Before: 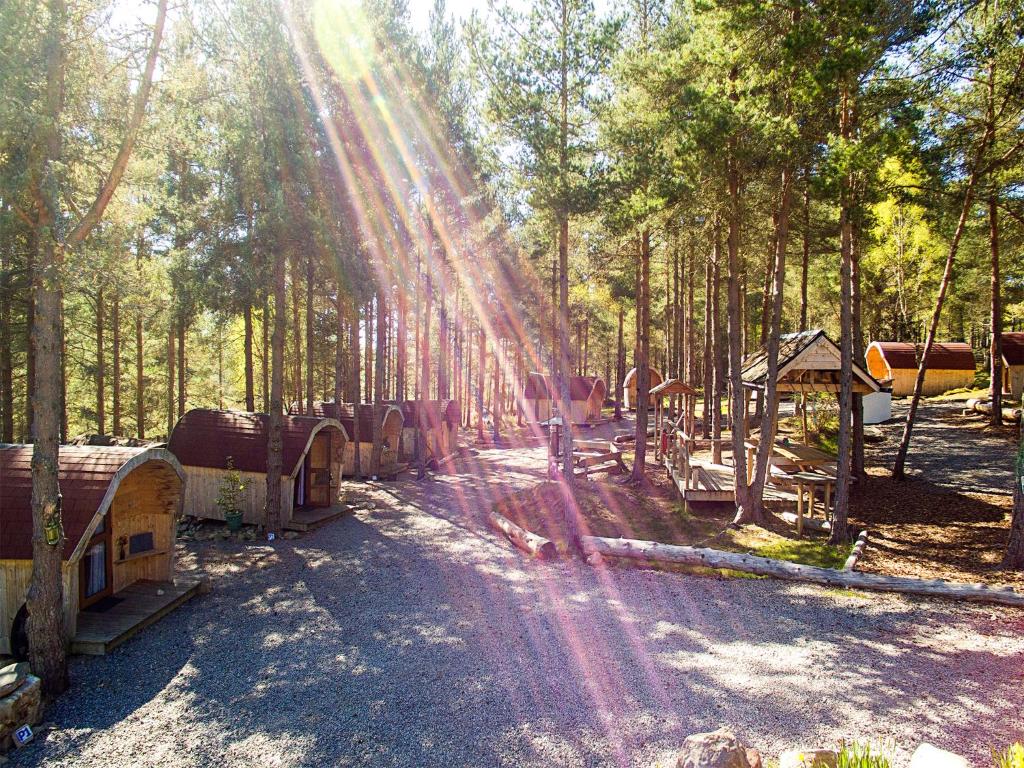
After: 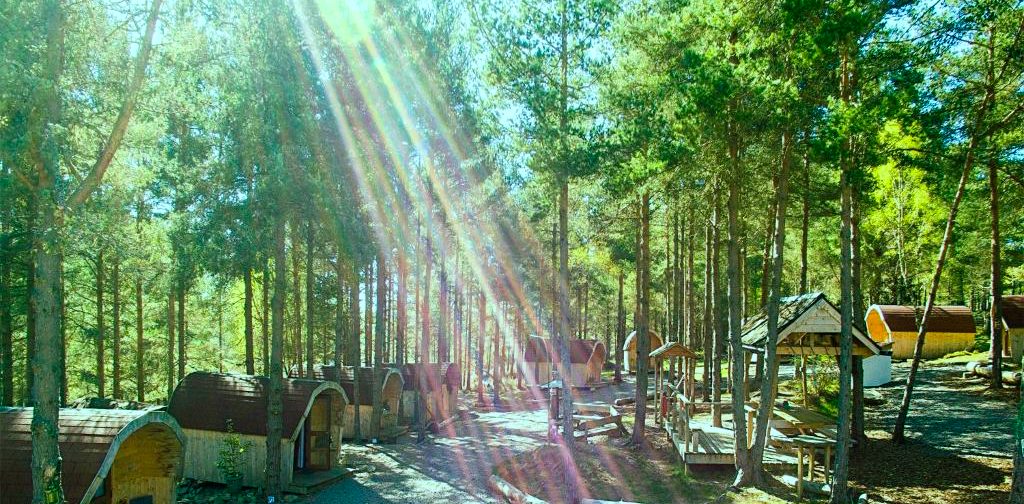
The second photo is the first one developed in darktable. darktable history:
color balance rgb: shadows lift › chroma 11.71%, shadows lift › hue 133.46°, power › chroma 2.15%, power › hue 166.83°, highlights gain › chroma 4%, highlights gain › hue 200.2°, perceptual saturation grading › global saturation 18.05%
crop and rotate: top 4.848%, bottom 29.503%
